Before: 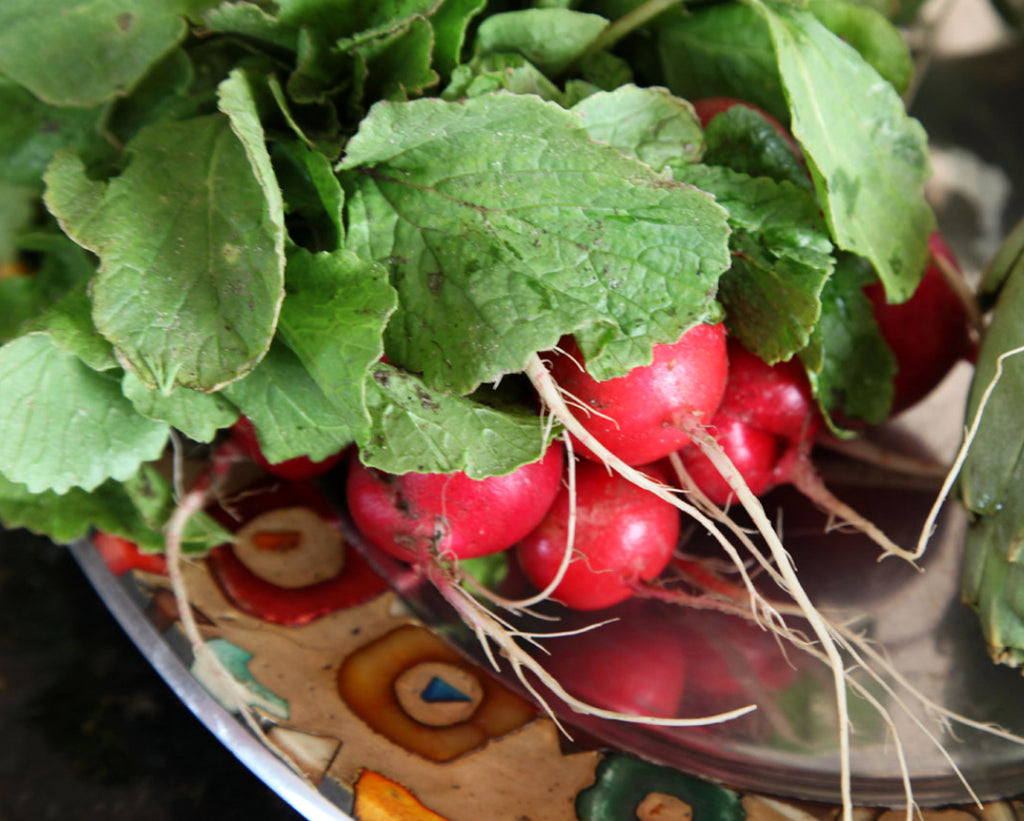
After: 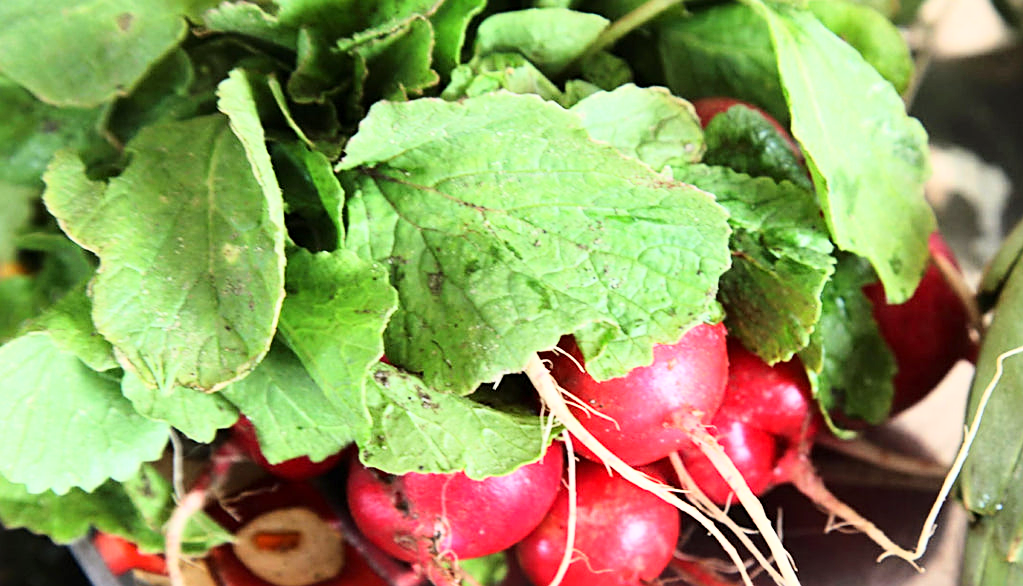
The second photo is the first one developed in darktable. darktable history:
sharpen: on, module defaults
crop: bottom 28.576%
base curve: curves: ch0 [(0, 0) (0.018, 0.026) (0.143, 0.37) (0.33, 0.731) (0.458, 0.853) (0.735, 0.965) (0.905, 0.986) (1, 1)]
